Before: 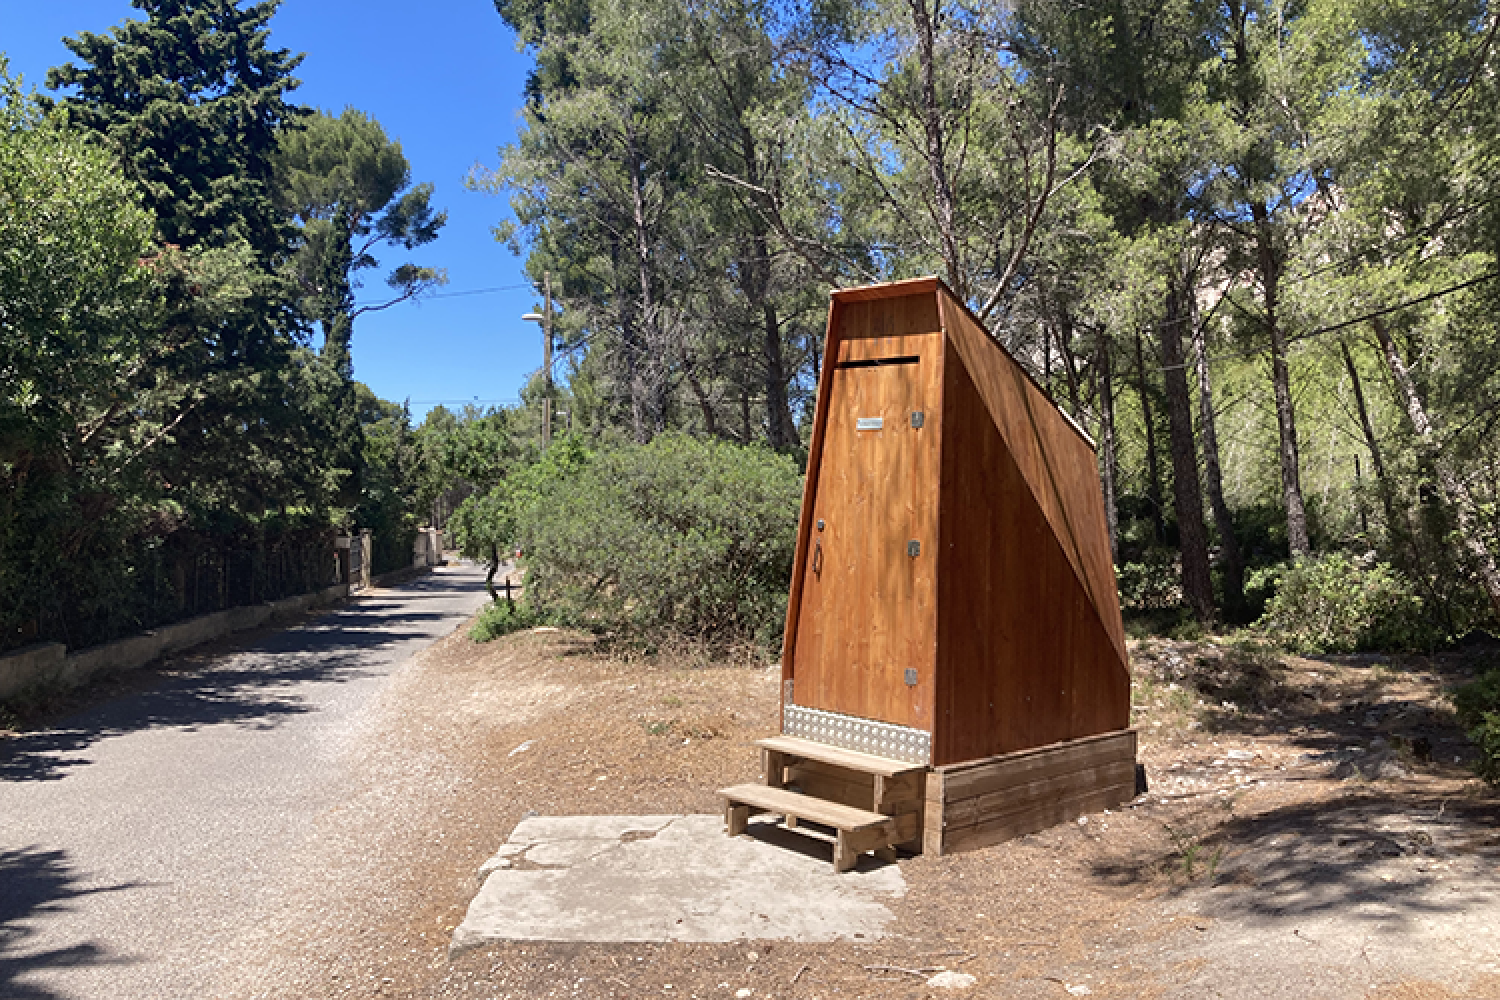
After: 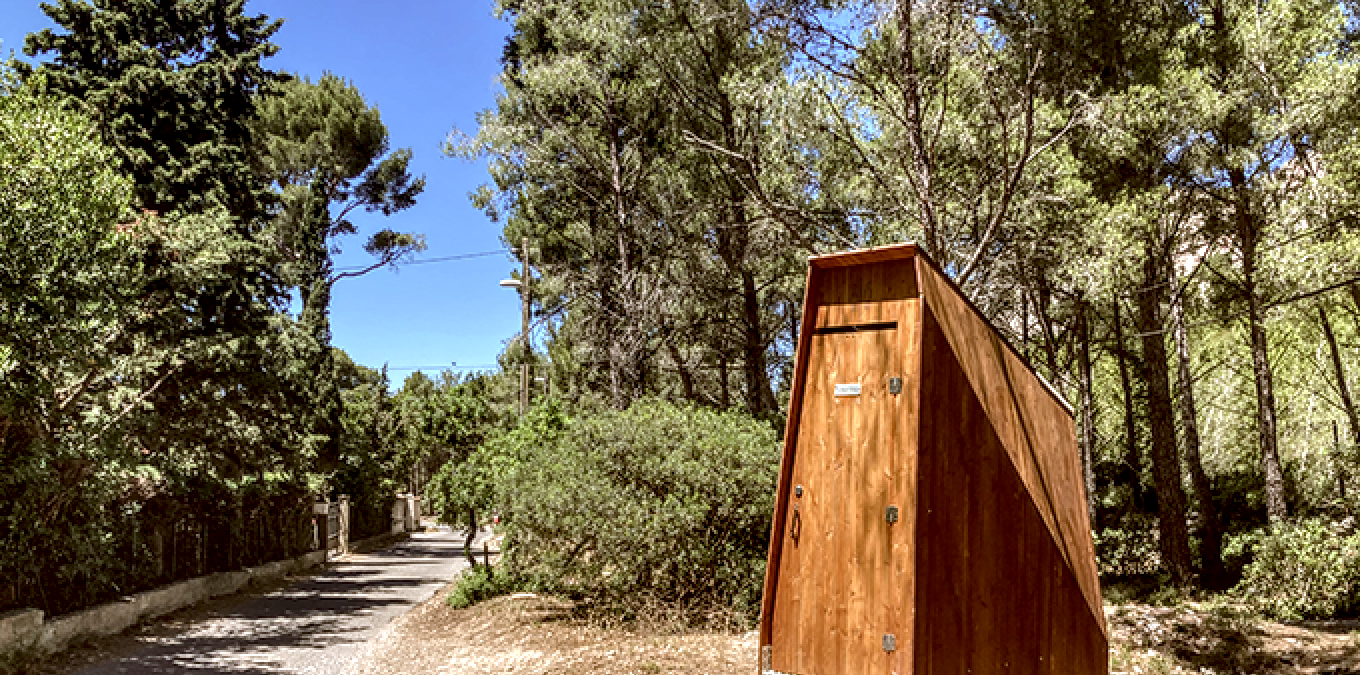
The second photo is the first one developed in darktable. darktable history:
color correction: highlights a* -0.482, highlights b* 0.161, shadows a* 4.66, shadows b* 20.72
crop: left 1.509%, top 3.452%, right 7.696%, bottom 28.452%
shadows and highlights: white point adjustment 1, soften with gaussian
local contrast: highlights 0%, shadows 0%, detail 182%
